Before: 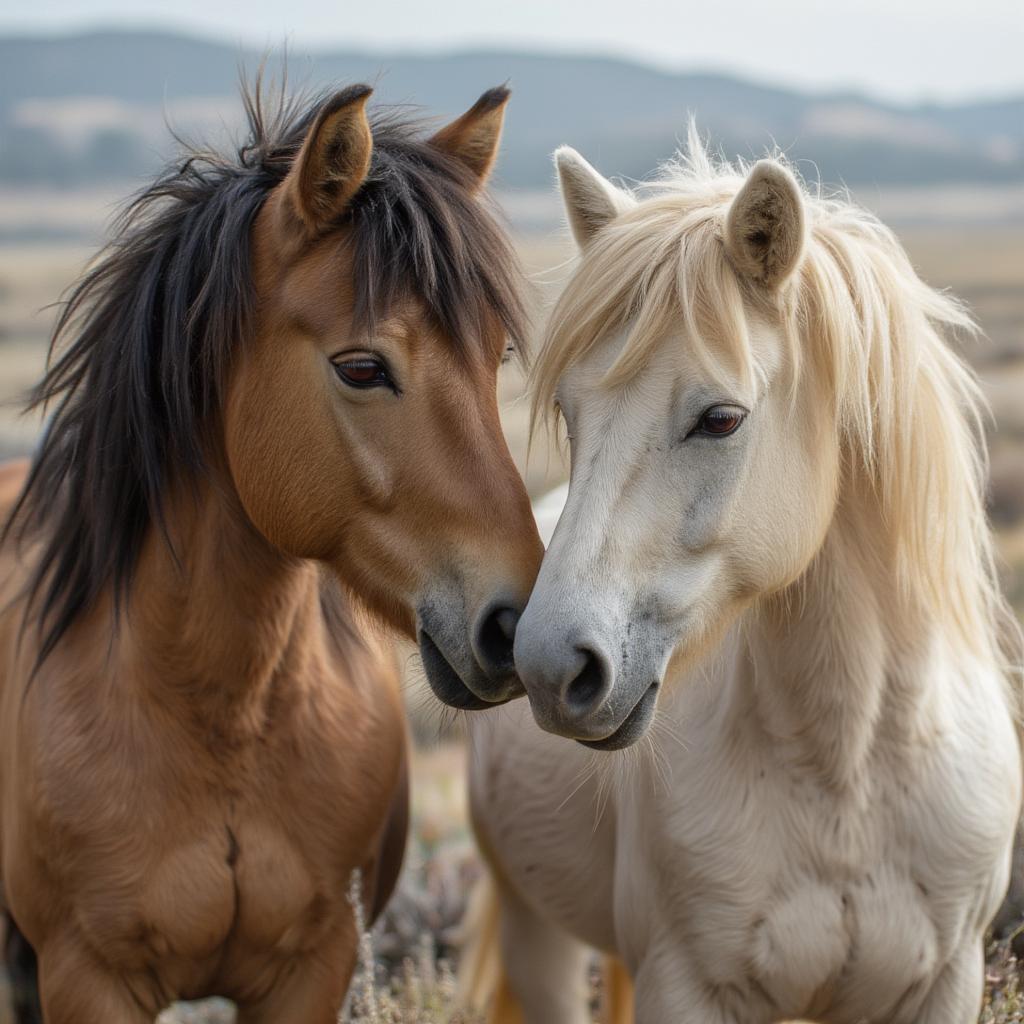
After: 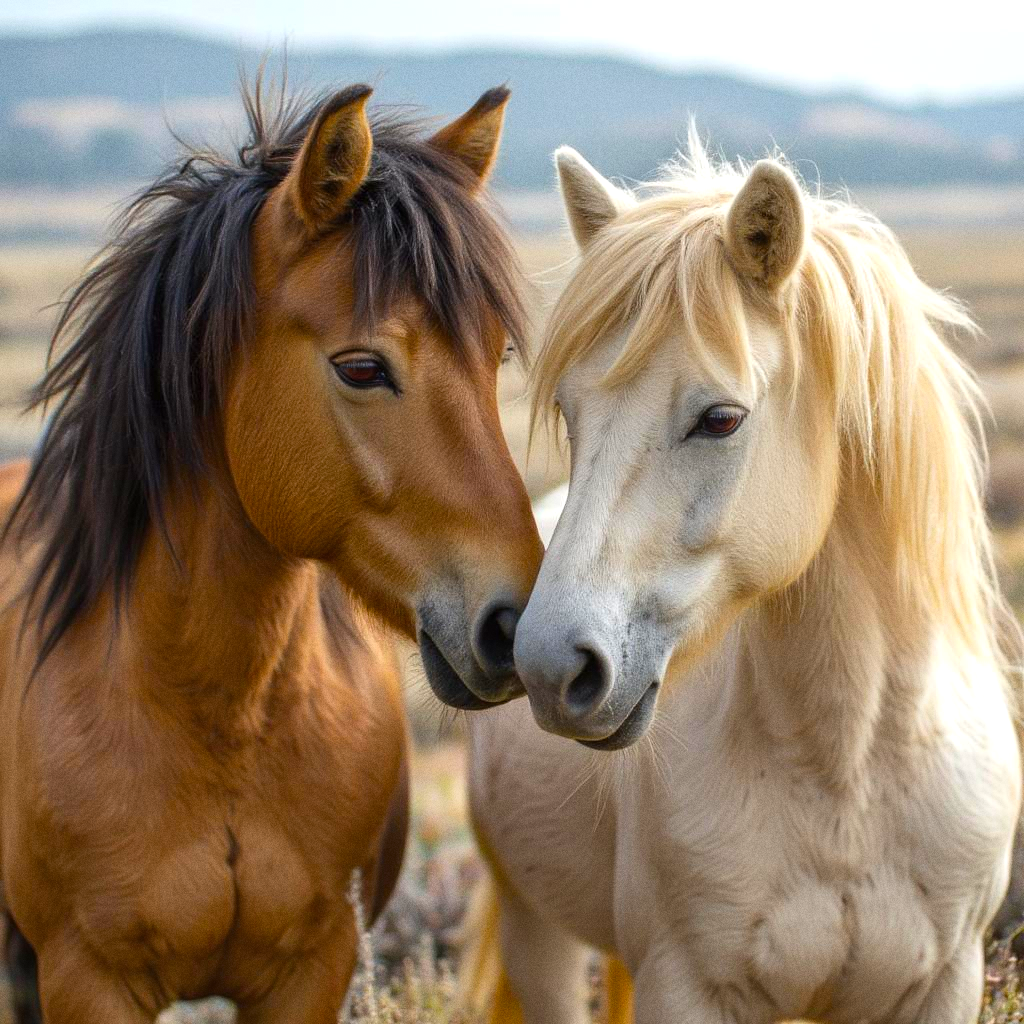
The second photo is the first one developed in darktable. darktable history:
color balance rgb: perceptual saturation grading › global saturation 36%, perceptual brilliance grading › global brilliance 10%, global vibrance 20%
grain: coarseness 0.09 ISO
